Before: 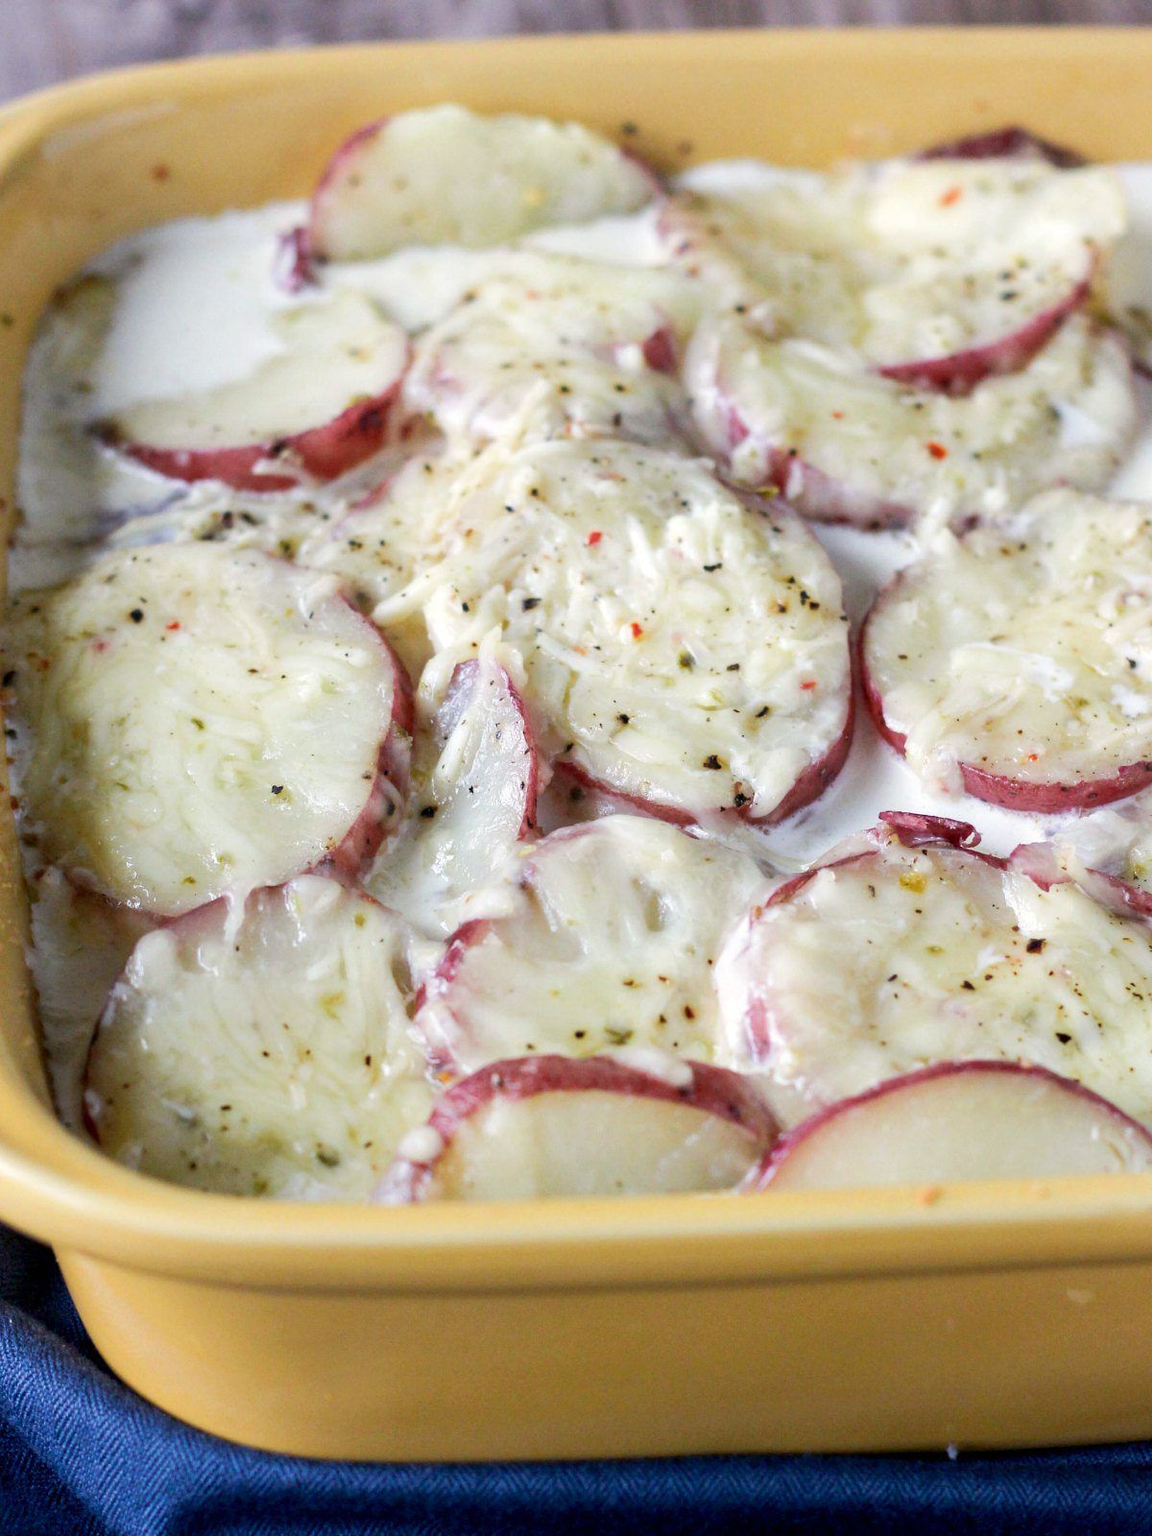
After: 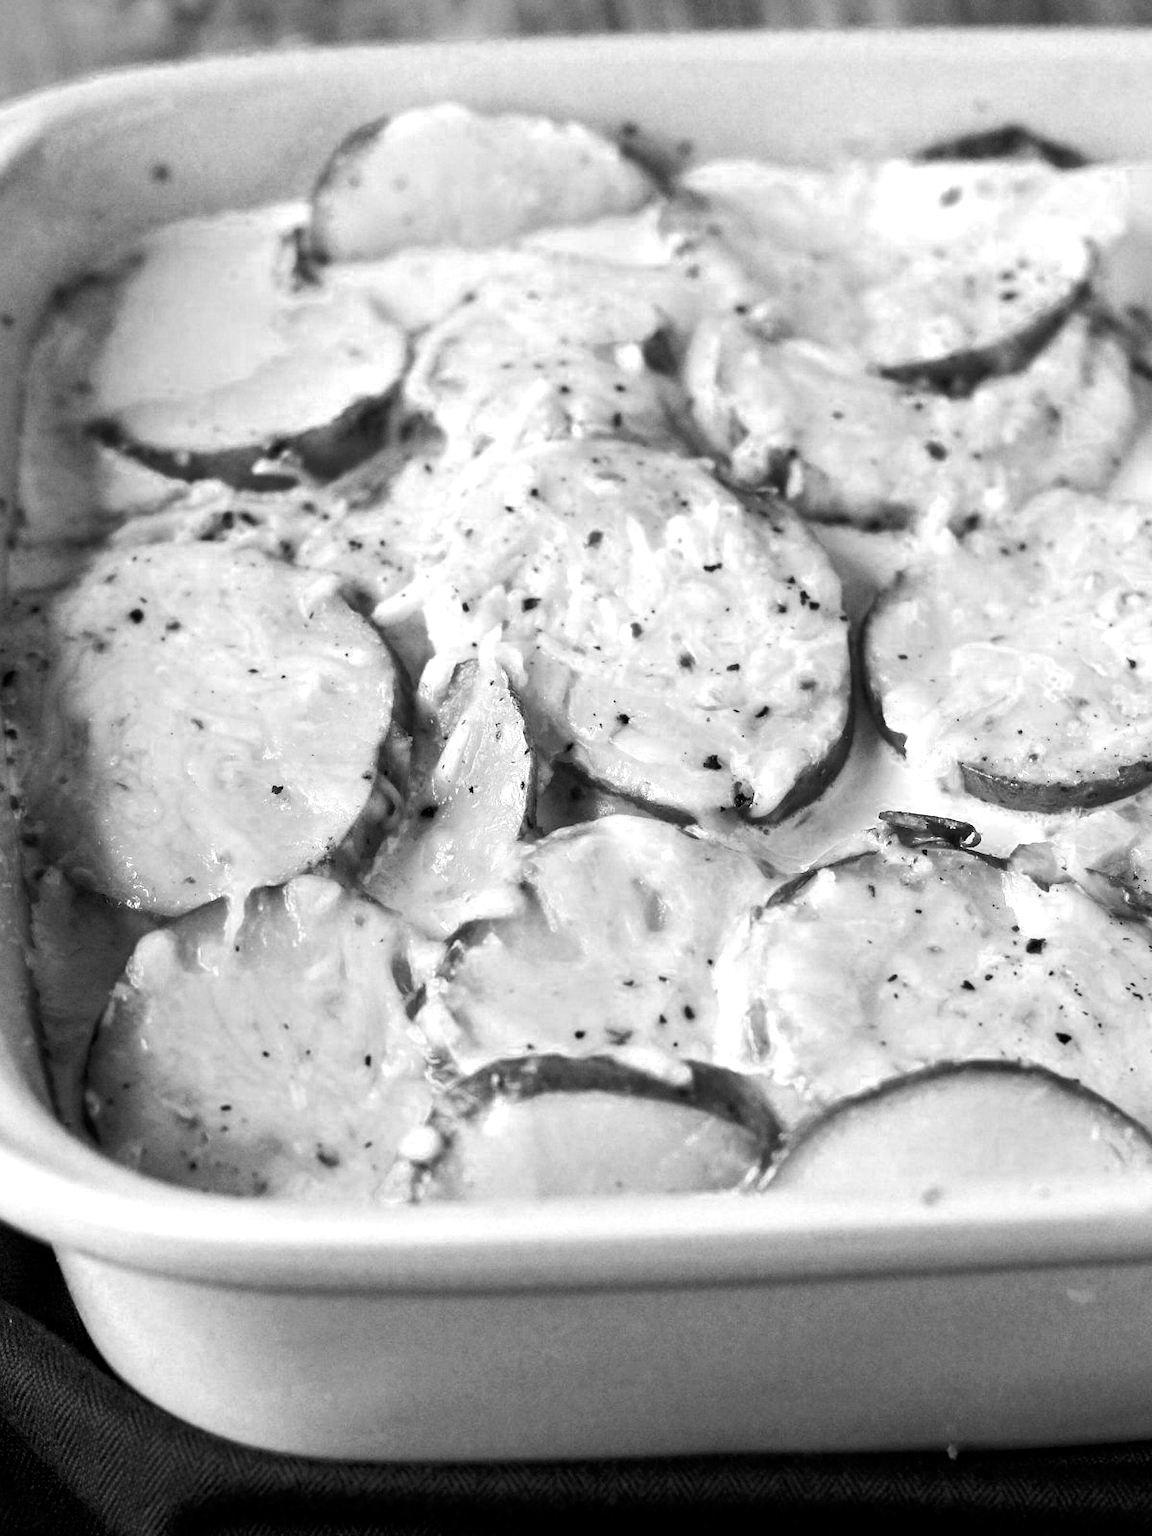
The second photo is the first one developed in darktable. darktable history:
exposure: black level correction 0, exposure 0.5 EV, compensate exposure bias true, compensate highlight preservation false
monochrome: a 79.32, b 81.83, size 1.1
color zones: curves: ch0 [(0, 0.5) (0.125, 0.4) (0.25, 0.5) (0.375, 0.4) (0.5, 0.4) (0.625, 0.35) (0.75, 0.35) (0.875, 0.5)]; ch1 [(0, 0.35) (0.125, 0.45) (0.25, 0.35) (0.375, 0.35) (0.5, 0.35) (0.625, 0.35) (0.75, 0.45) (0.875, 0.35)]; ch2 [(0, 0.6) (0.125, 0.5) (0.25, 0.5) (0.375, 0.6) (0.5, 0.6) (0.625, 0.5) (0.75, 0.5) (0.875, 0.5)]
color balance rgb: linear chroma grading › global chroma 9%, perceptual saturation grading › global saturation 36%, perceptual saturation grading › shadows 35%, perceptual brilliance grading › global brilliance 15%, perceptual brilliance grading › shadows -35%, global vibrance 15%
rgb levels: mode RGB, independent channels, levels [[0, 0.5, 1], [0, 0.521, 1], [0, 0.536, 1]]
